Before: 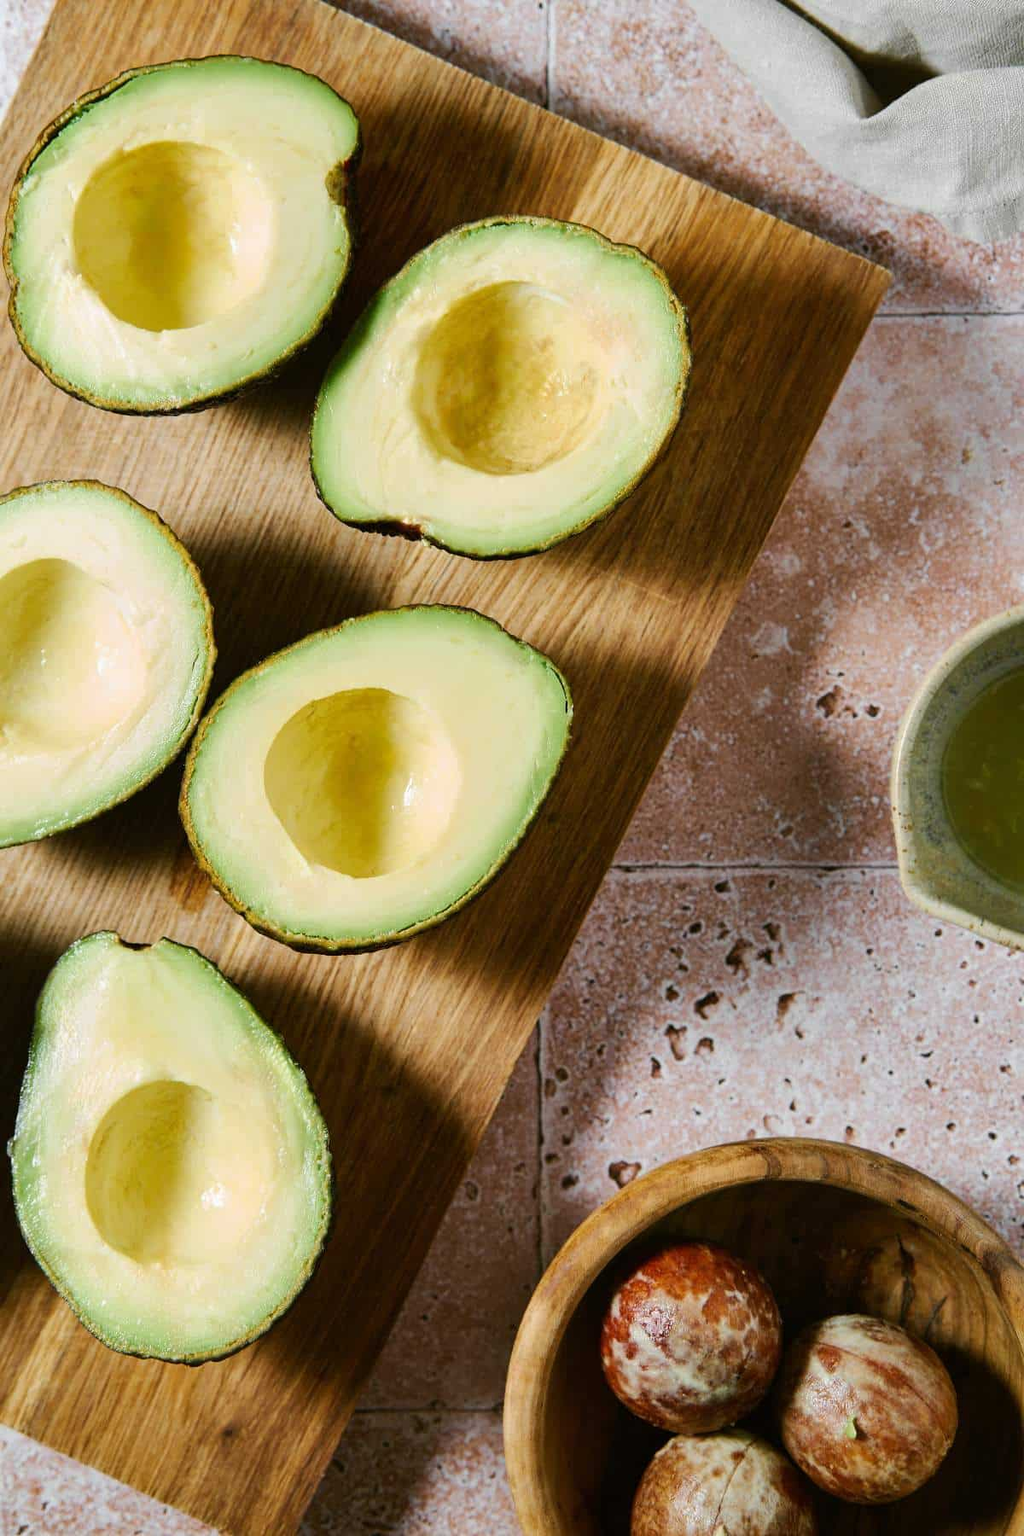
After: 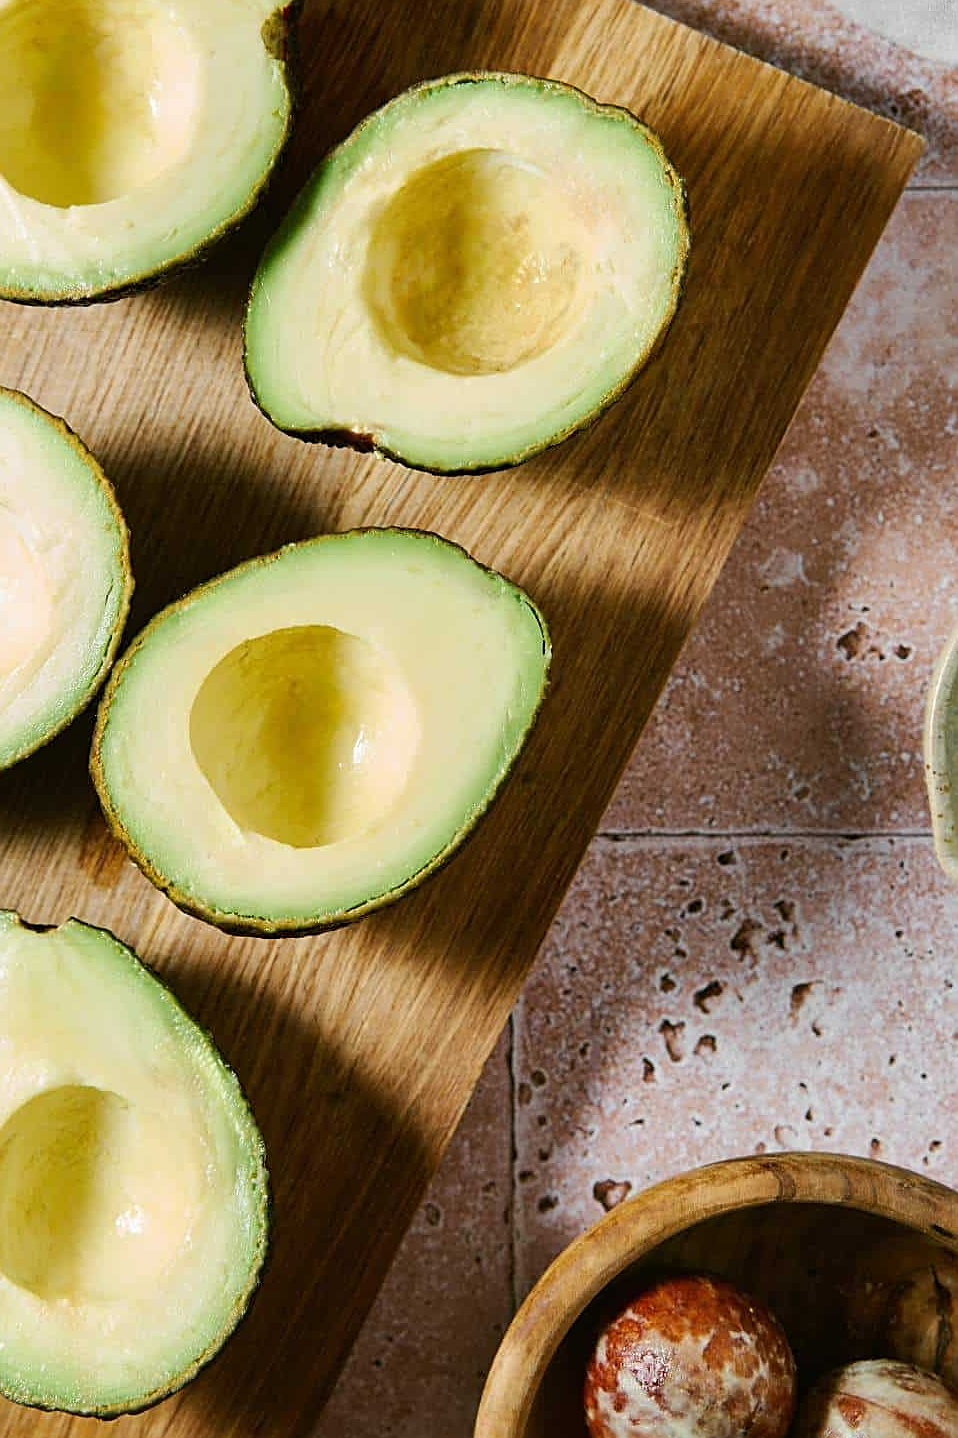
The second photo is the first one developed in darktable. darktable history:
crop and rotate: left 10.071%, top 10.071%, right 10.02%, bottom 10.02%
sharpen: on, module defaults
